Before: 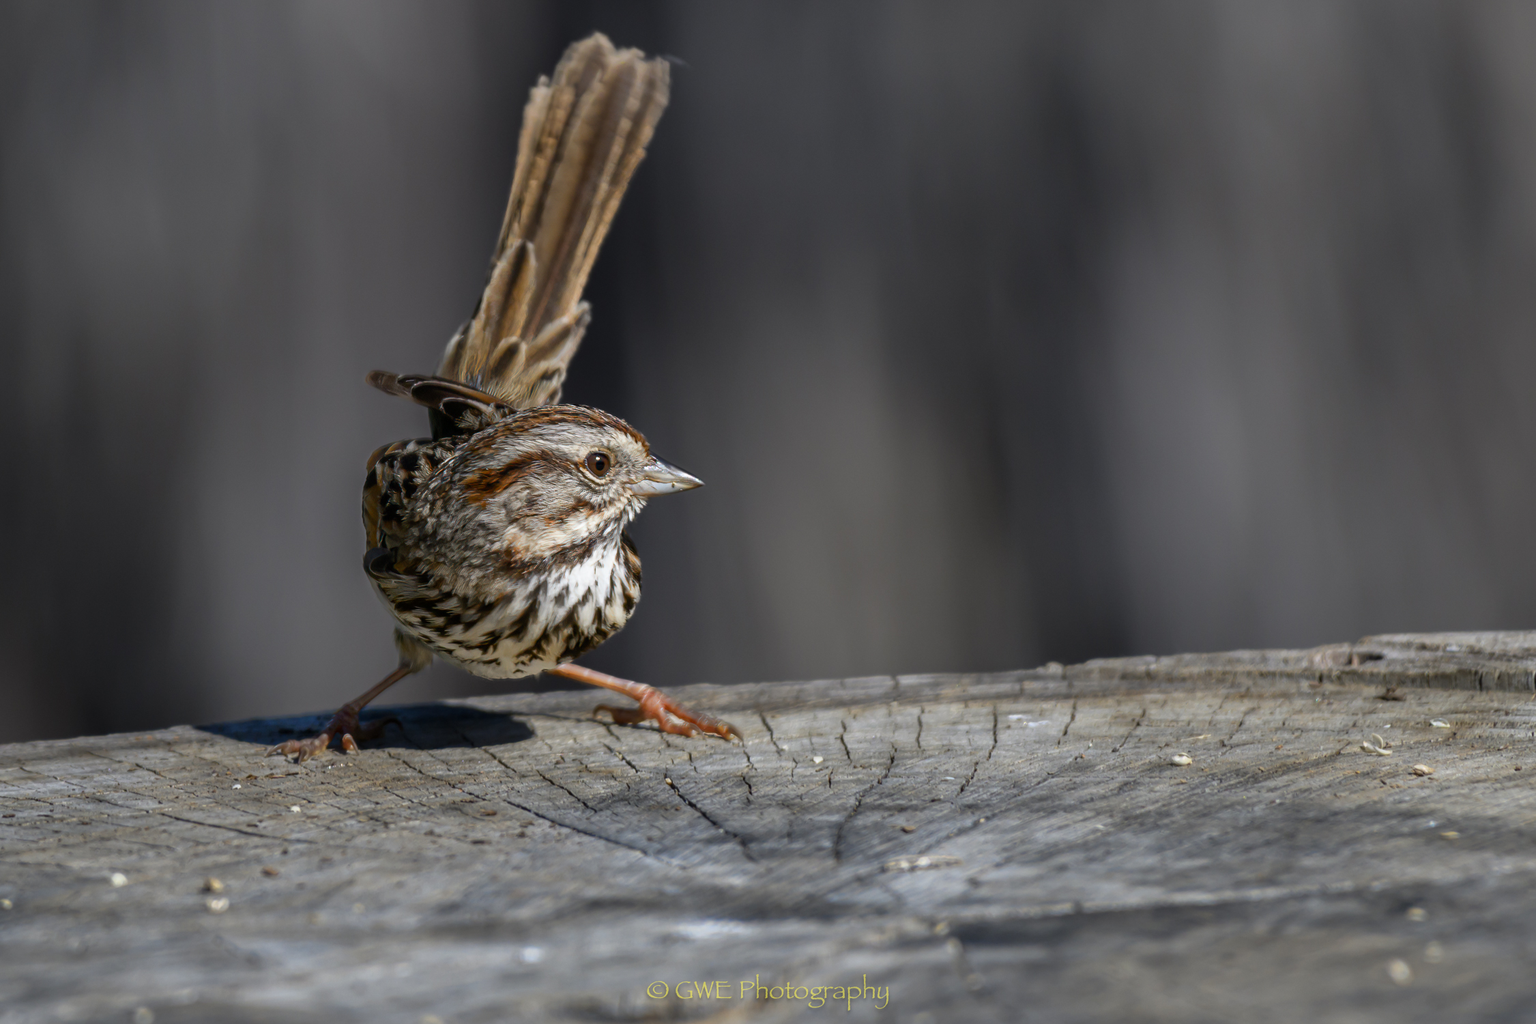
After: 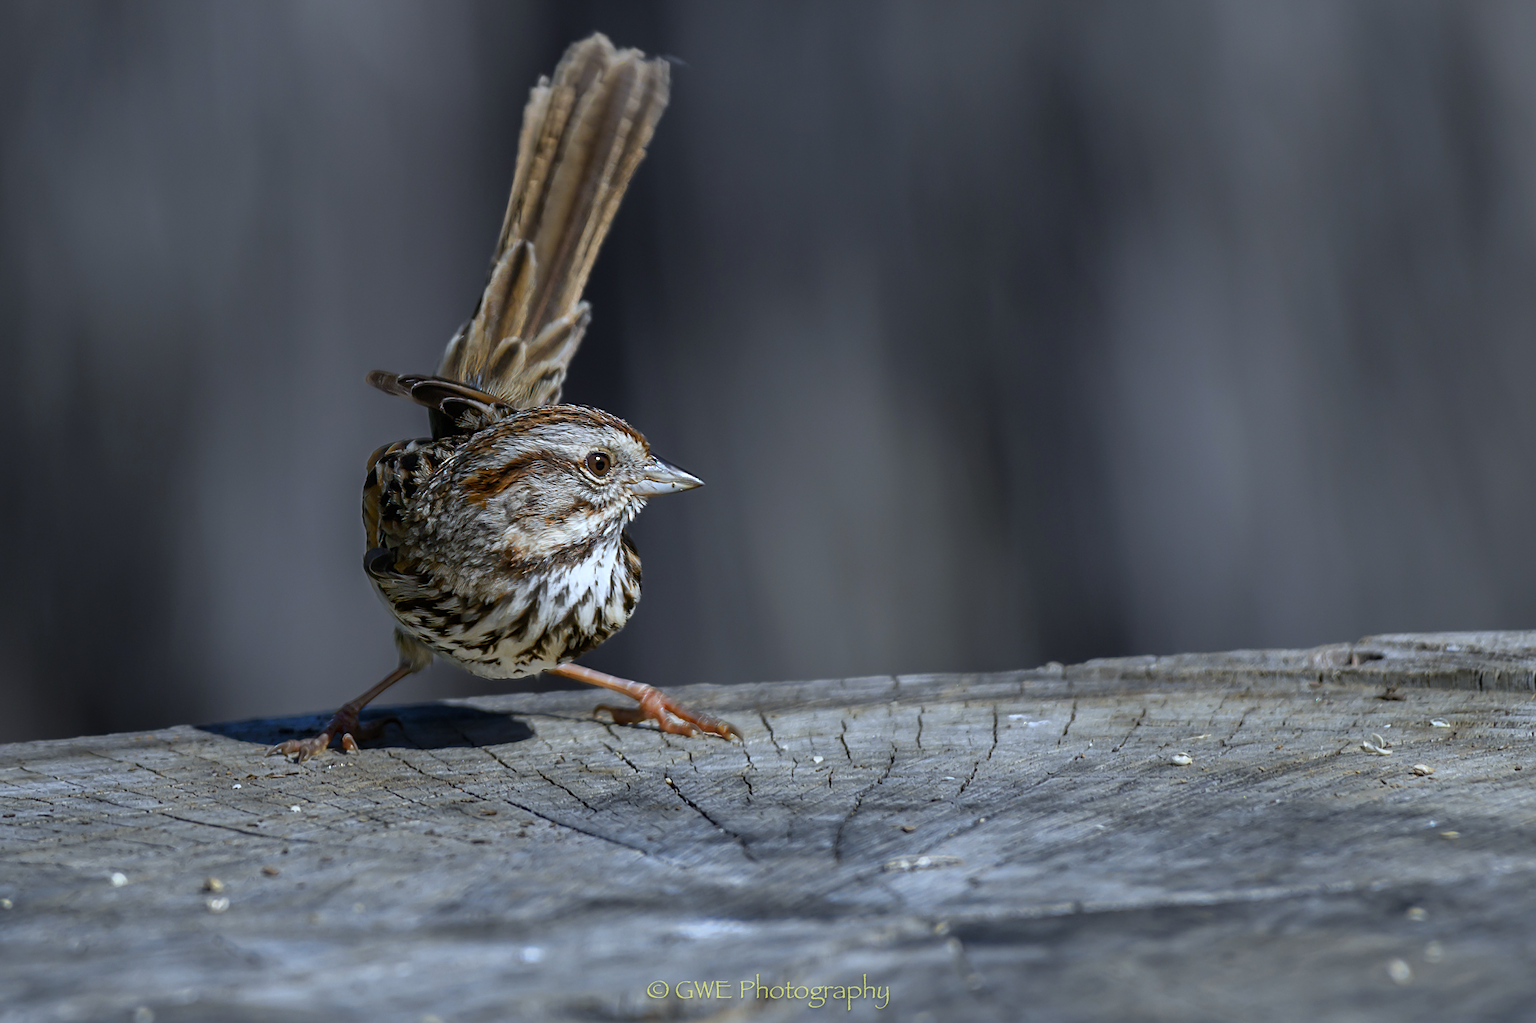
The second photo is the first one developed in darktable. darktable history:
sharpen: on, module defaults
white balance: red 0.924, blue 1.095
